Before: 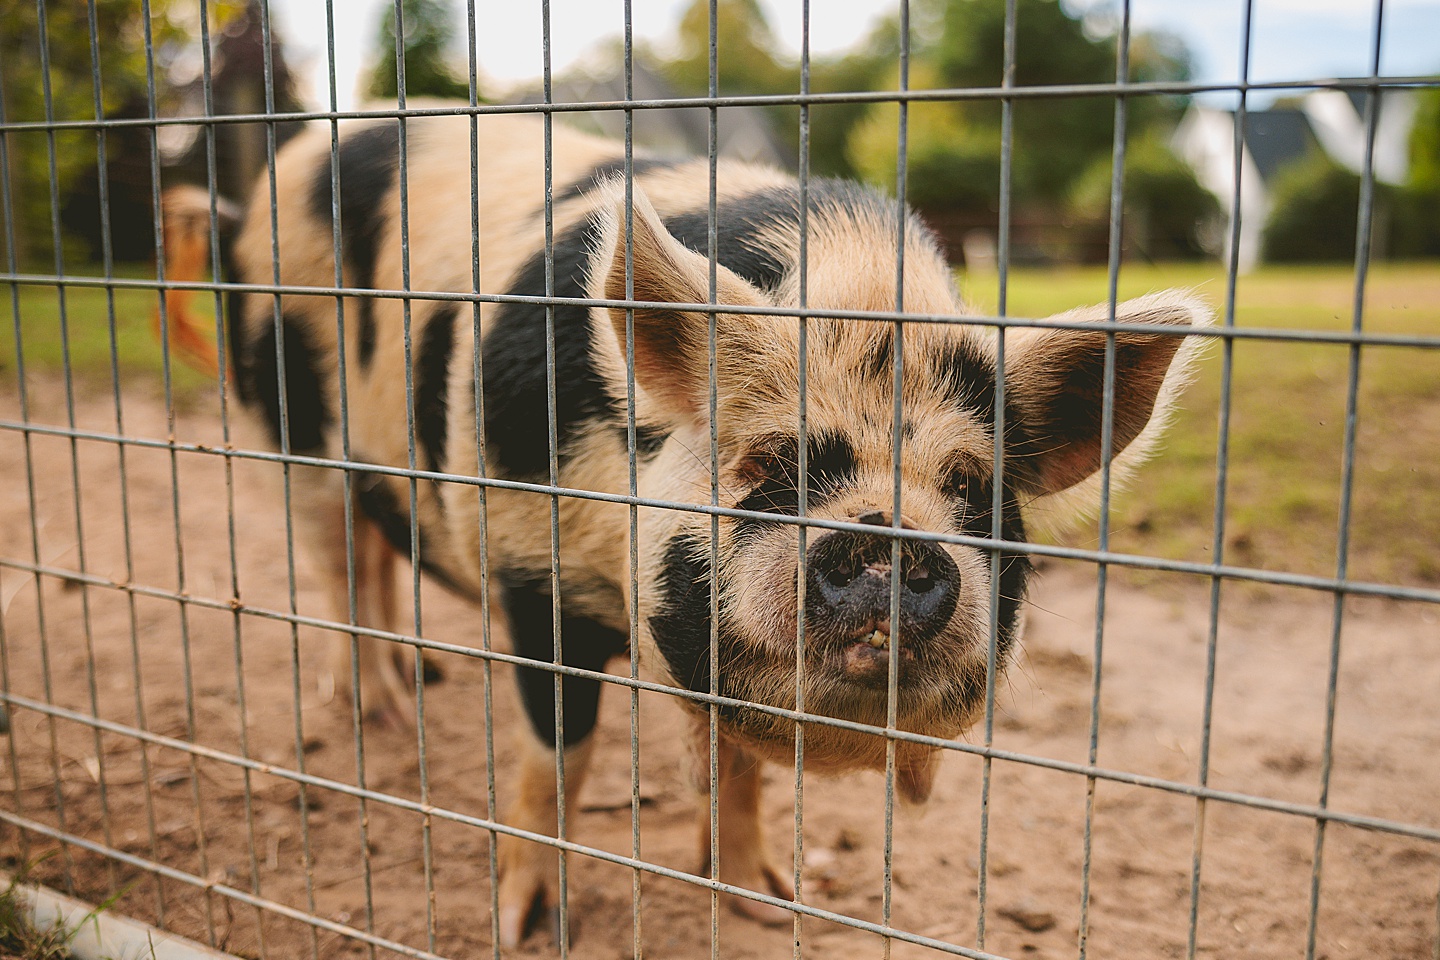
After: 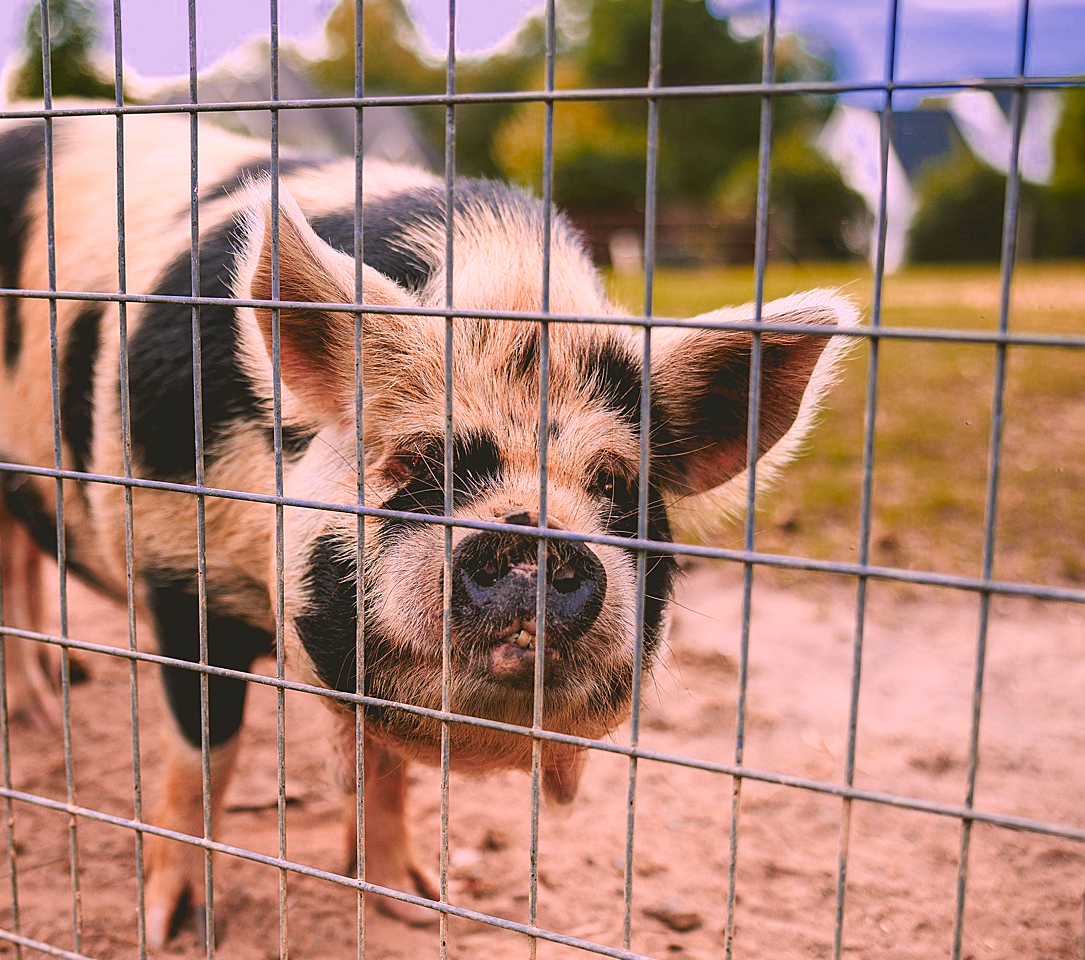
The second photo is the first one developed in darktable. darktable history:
color zones: curves: ch0 [(0, 0.553) (0.123, 0.58) (0.23, 0.419) (0.468, 0.155) (0.605, 0.132) (0.723, 0.063) (0.833, 0.172) (0.921, 0.468)]; ch1 [(0.025, 0.645) (0.229, 0.584) (0.326, 0.551) (0.537, 0.446) (0.599, 0.911) (0.708, 1) (0.805, 0.944)]; ch2 [(0.086, 0.468) (0.254, 0.464) (0.638, 0.564) (0.702, 0.592) (0.768, 0.564)]
exposure: compensate highlight preservation false
white balance: red 1.066, blue 1.119
crop and rotate: left 24.6%
